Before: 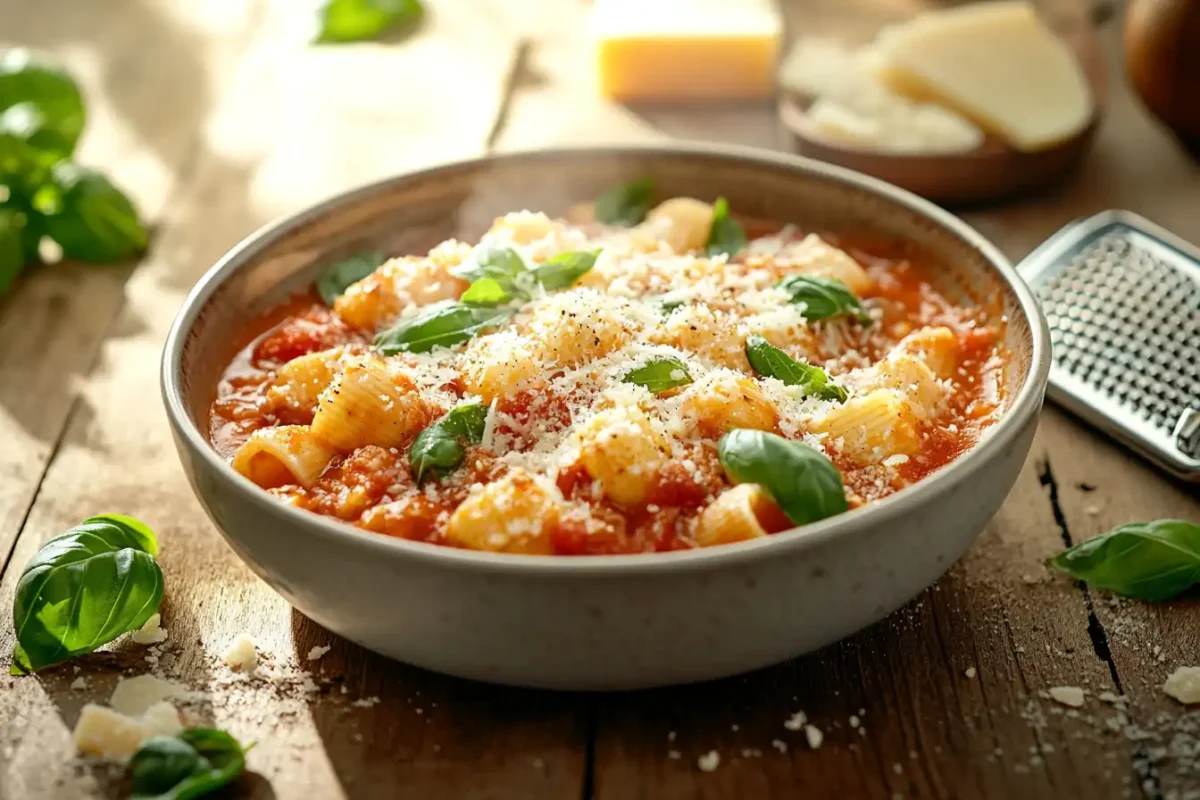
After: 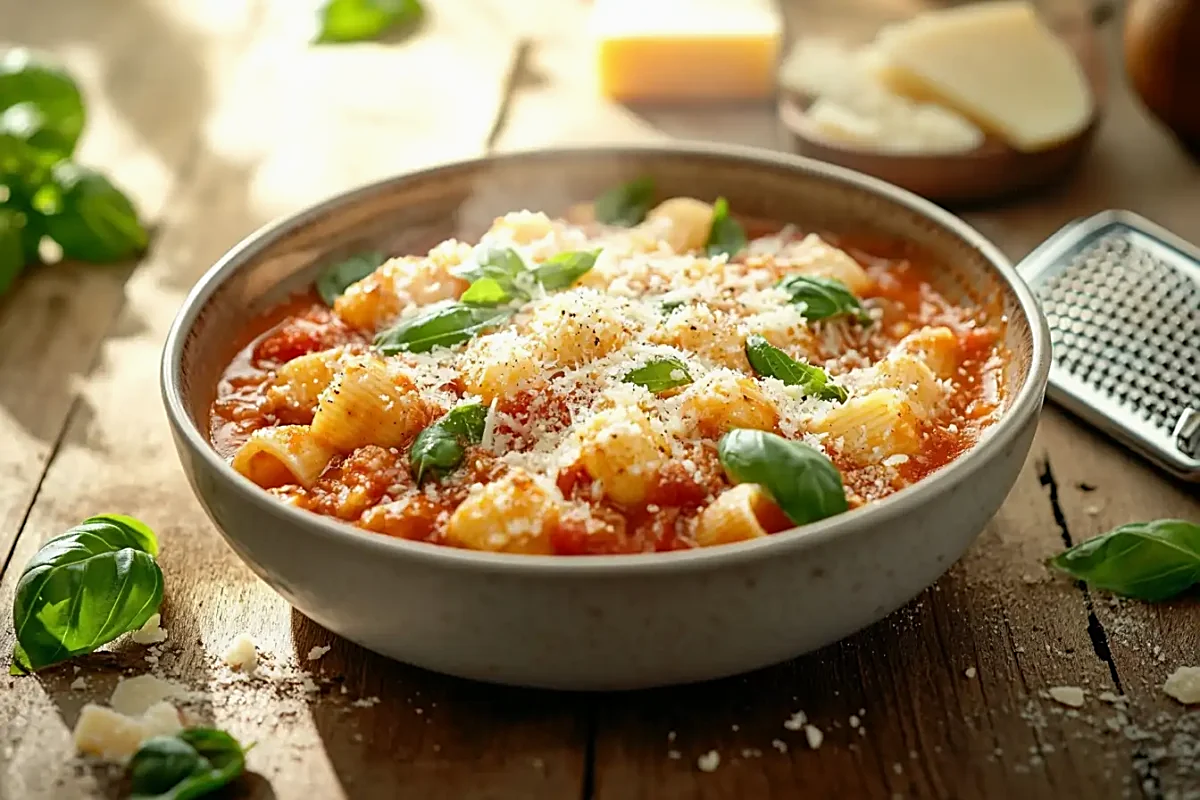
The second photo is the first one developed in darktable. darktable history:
exposure: exposure -0.05 EV
sharpen: on, module defaults
